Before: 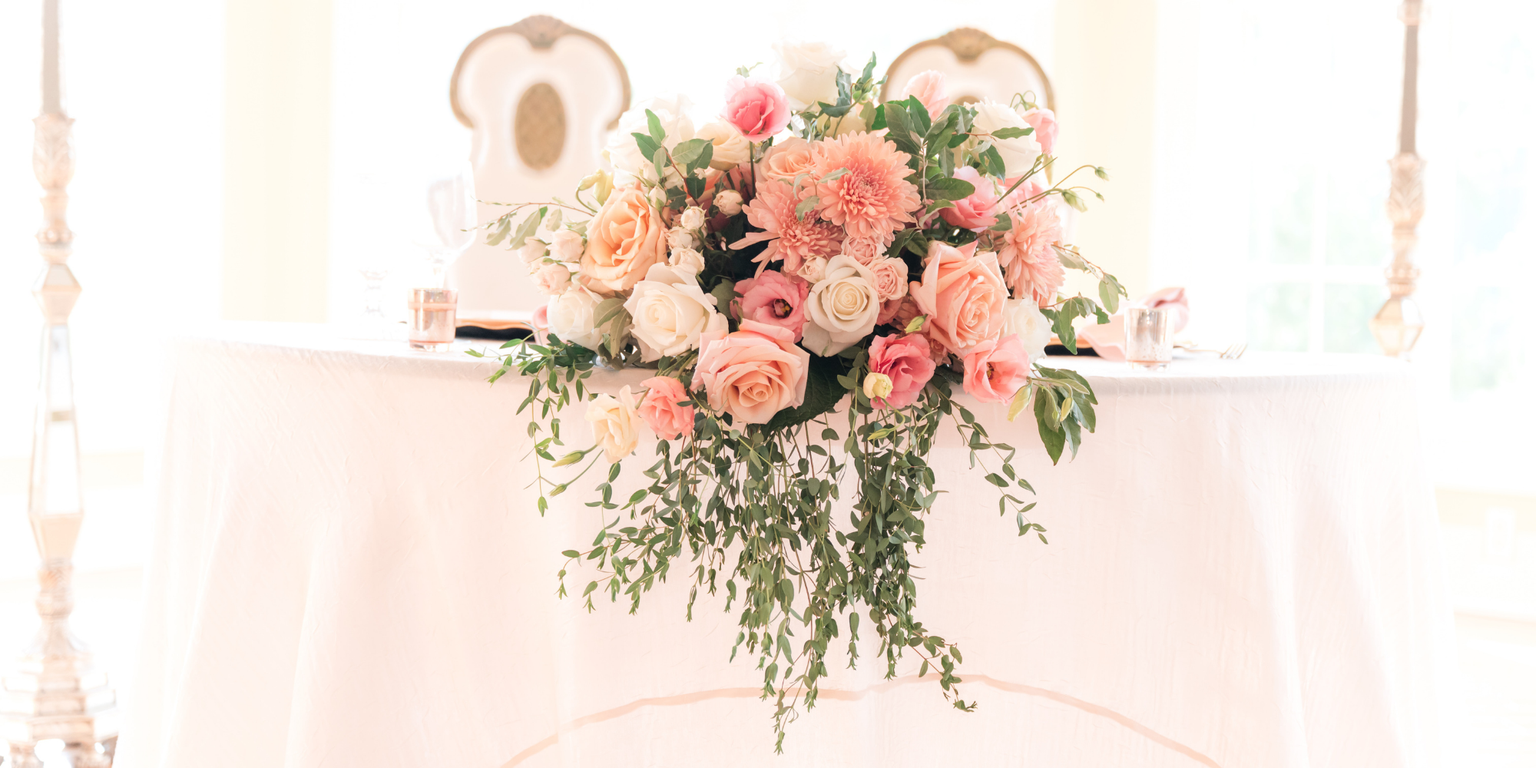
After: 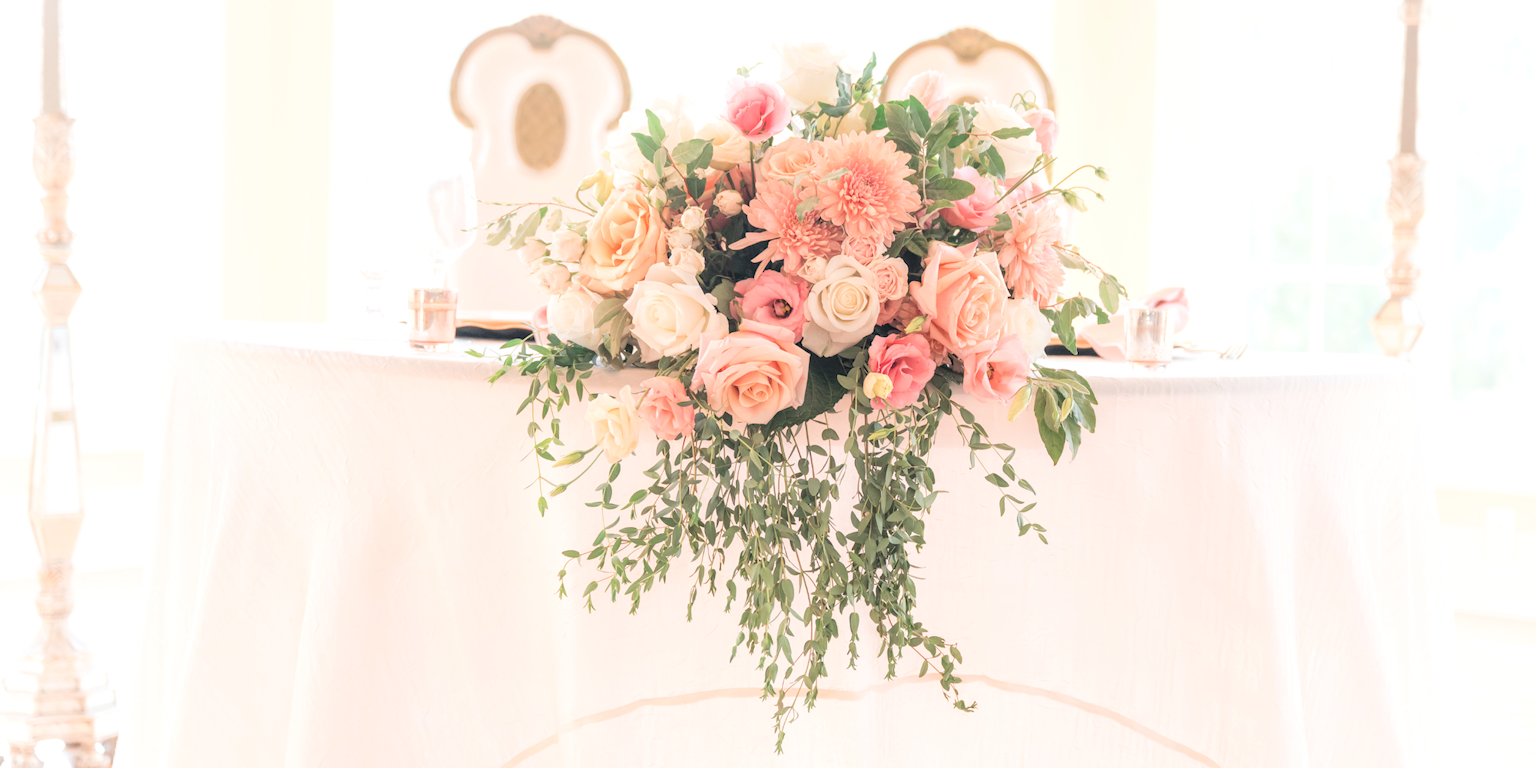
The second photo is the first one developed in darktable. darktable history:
local contrast: on, module defaults
contrast brightness saturation: brightness 0.278
